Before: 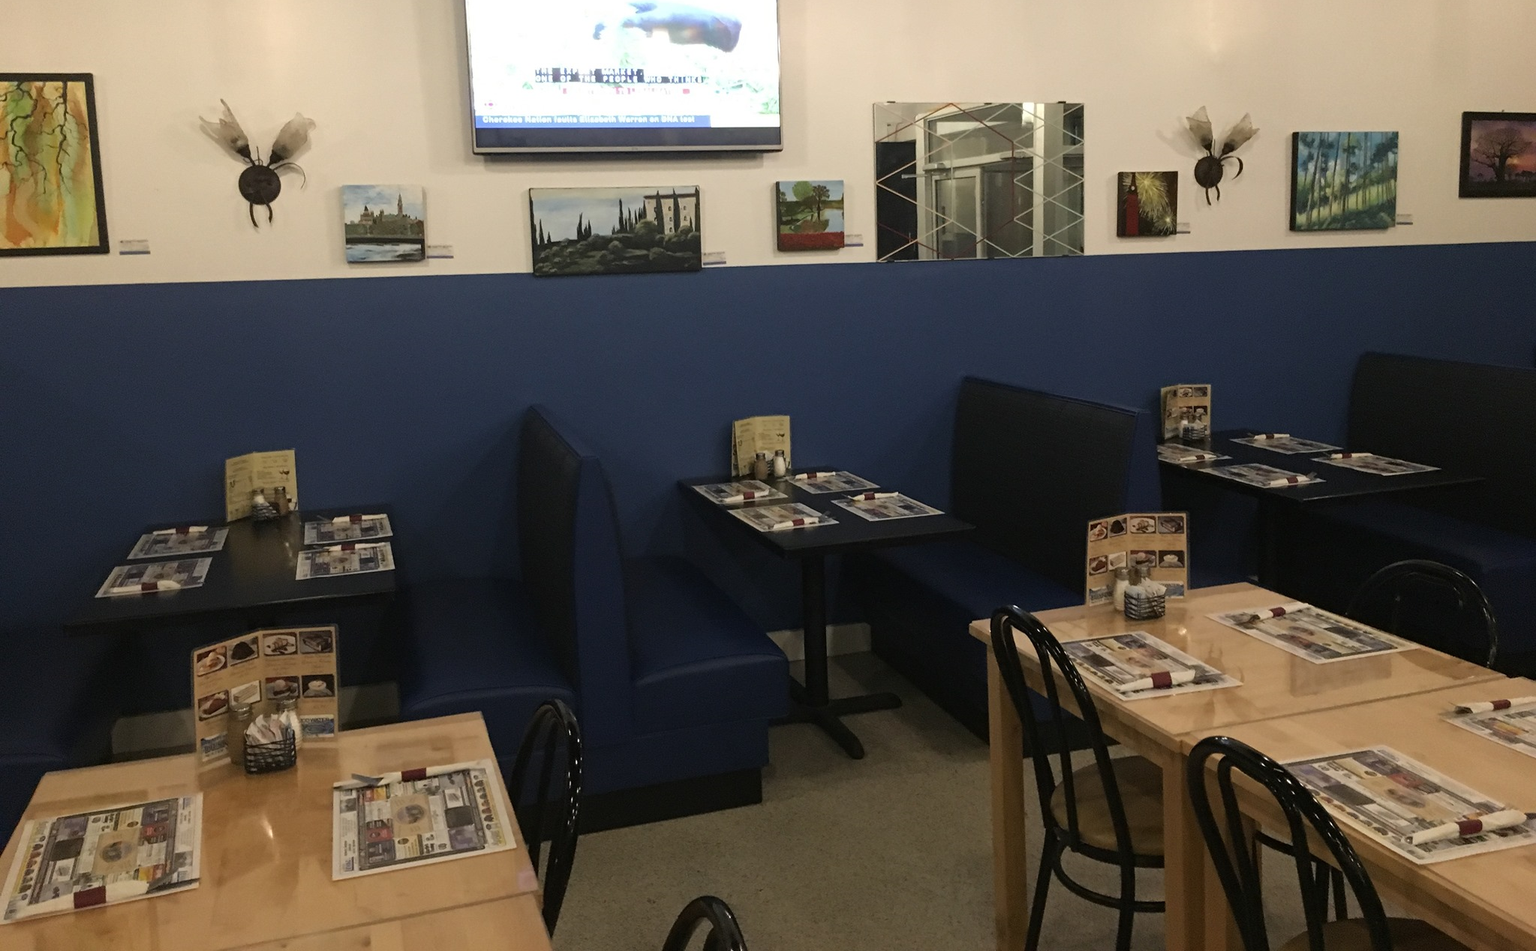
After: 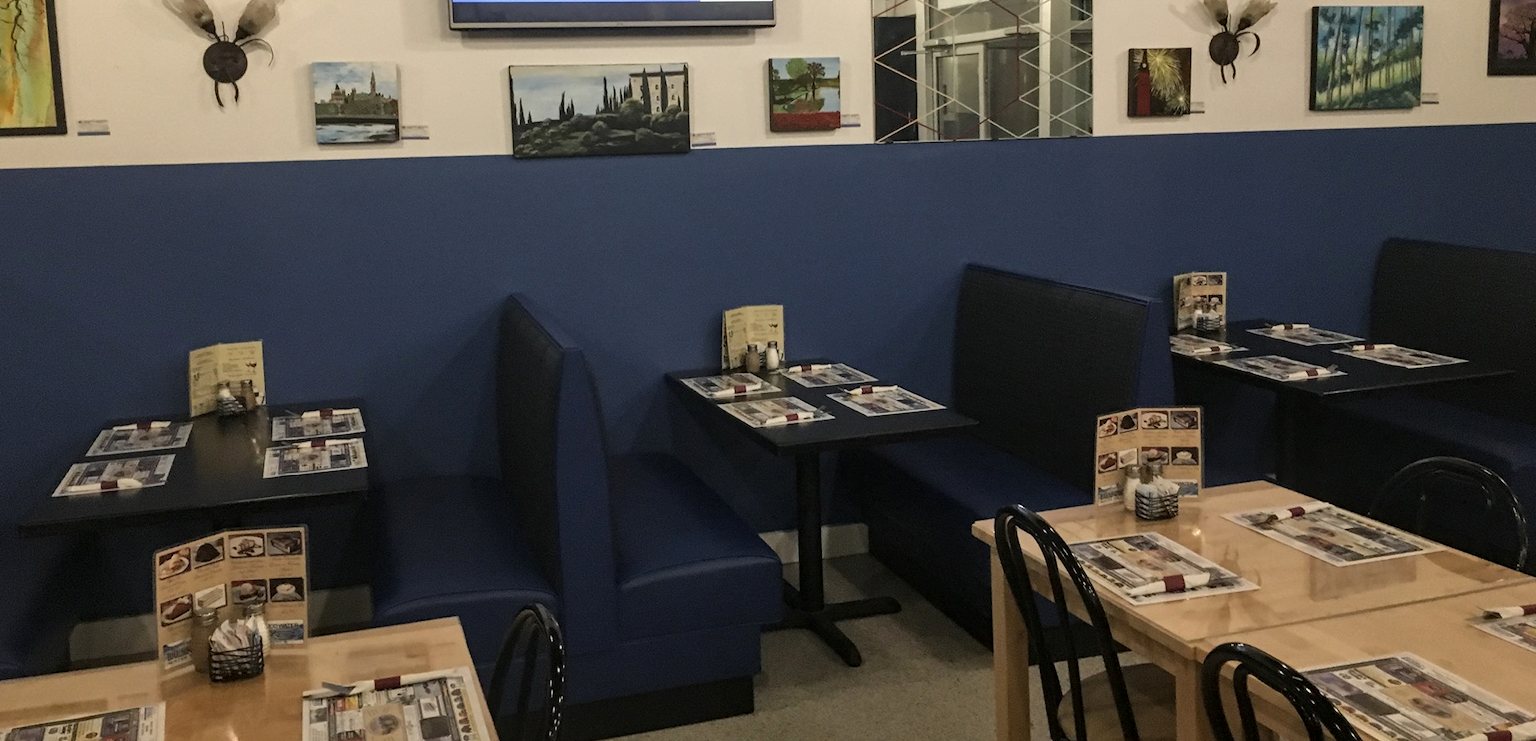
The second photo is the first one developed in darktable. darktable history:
crop and rotate: left 2.991%, top 13.302%, right 1.981%, bottom 12.636%
local contrast: on, module defaults
shadows and highlights: shadows 32, highlights -32, soften with gaussian
